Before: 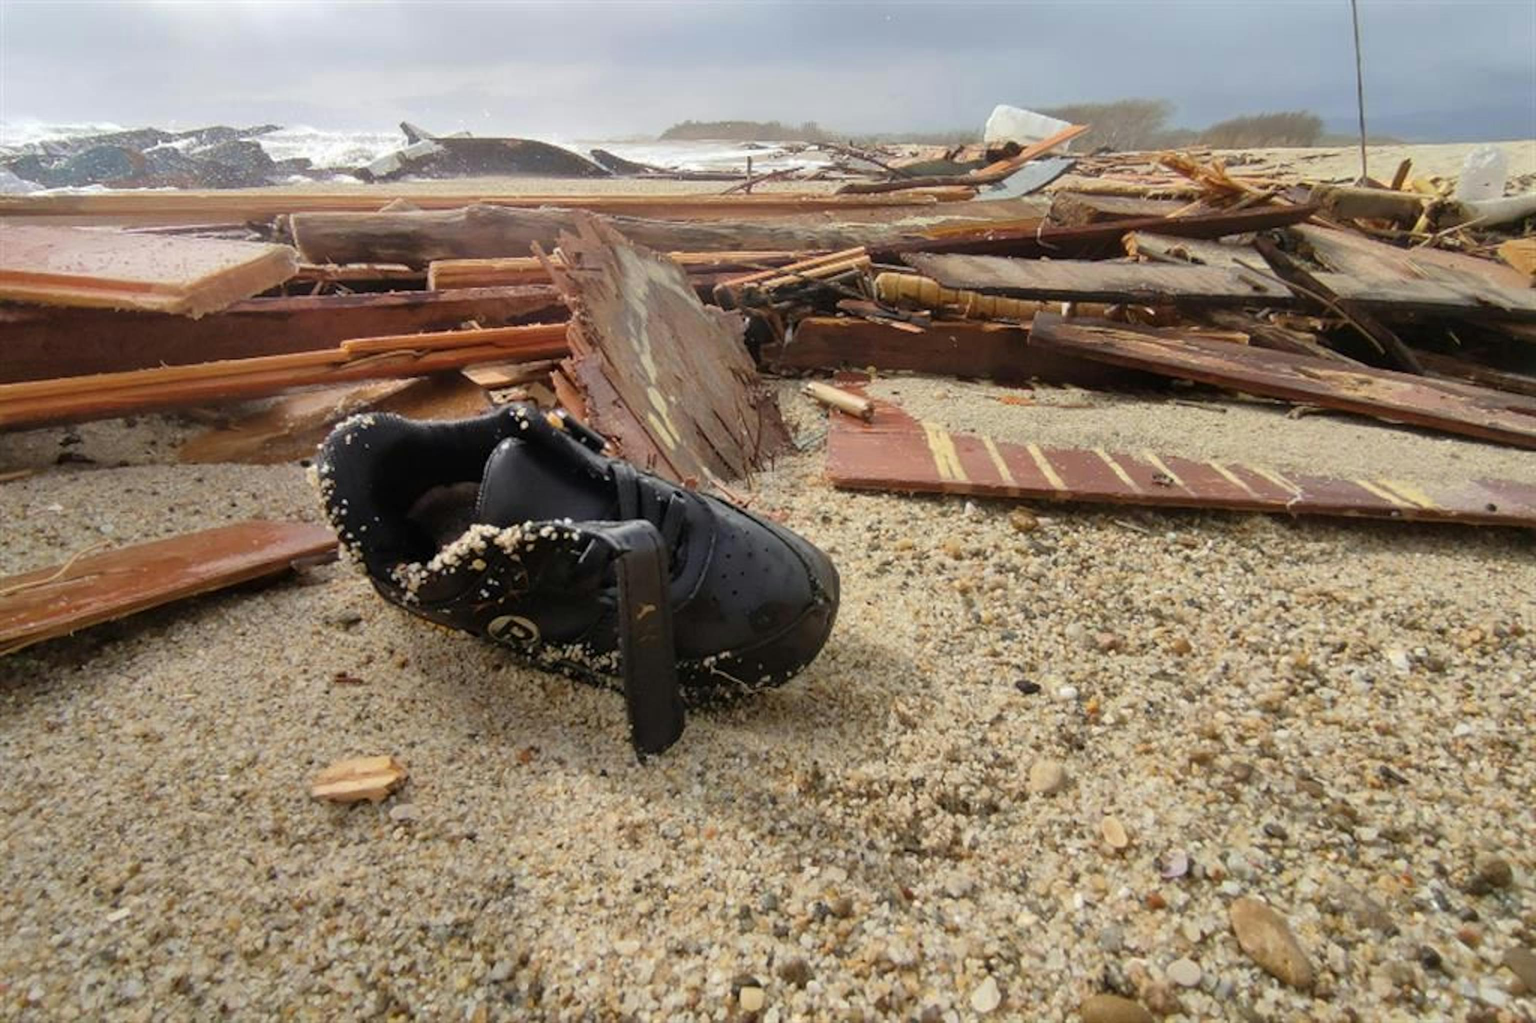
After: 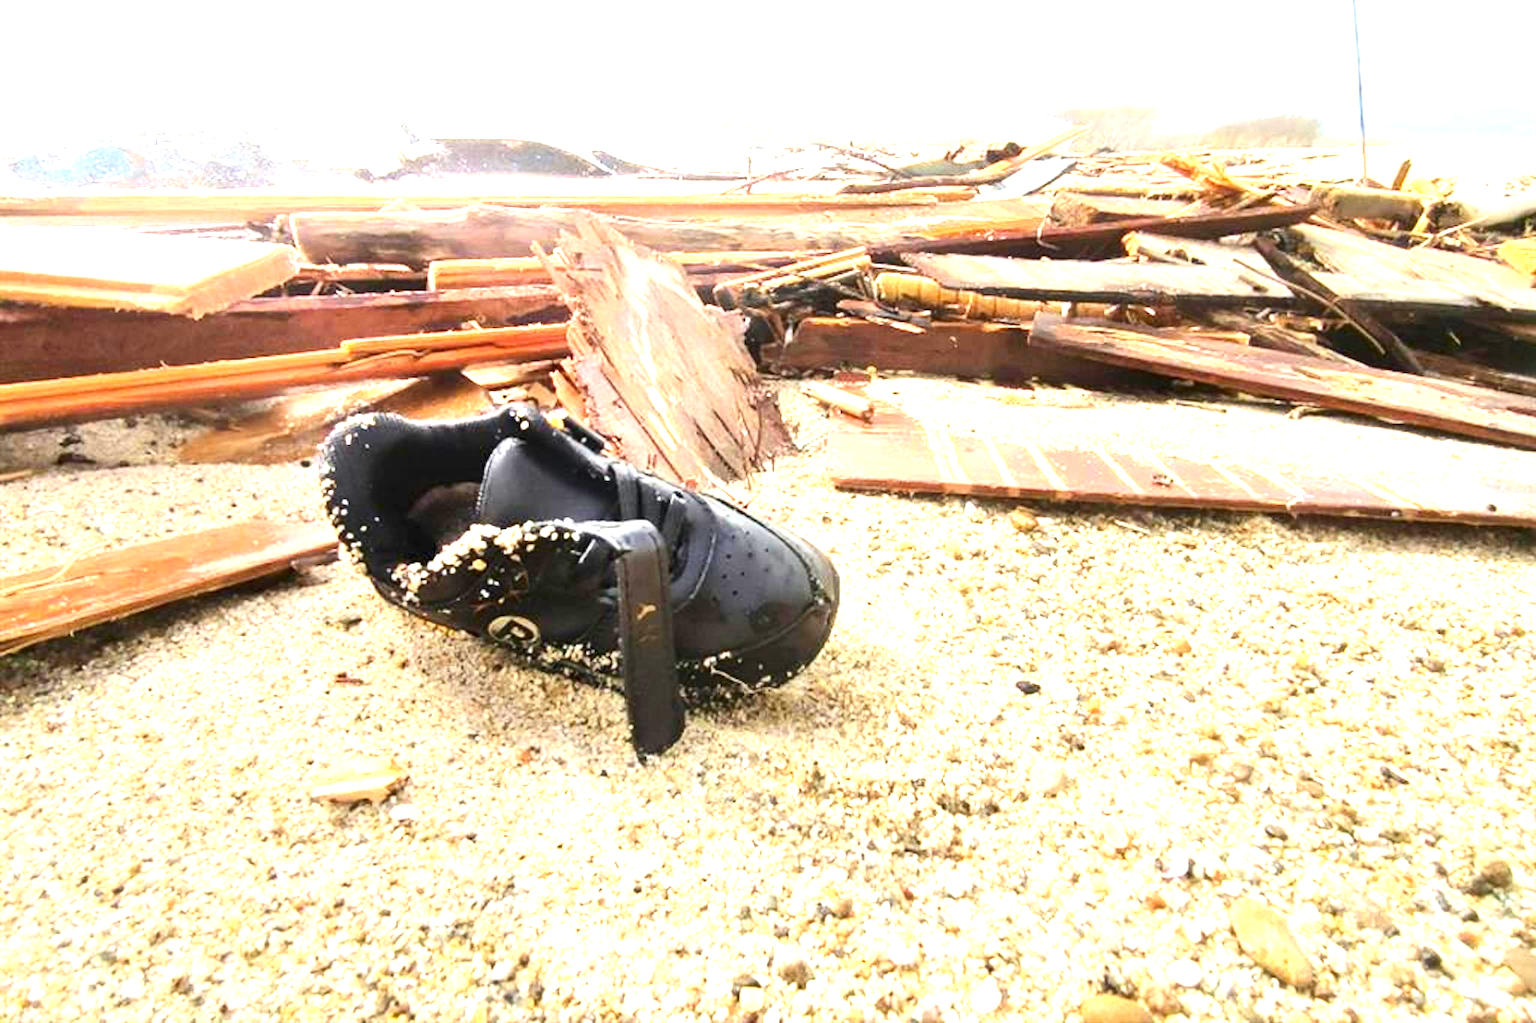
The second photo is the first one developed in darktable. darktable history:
color balance rgb: perceptual saturation grading › global saturation 0.315%, saturation formula JzAzBz (2021)
exposure: black level correction 0, exposure 2.144 EV, compensate highlight preservation false
contrast brightness saturation: contrast 0.146, brightness -0.009, saturation 0.102
